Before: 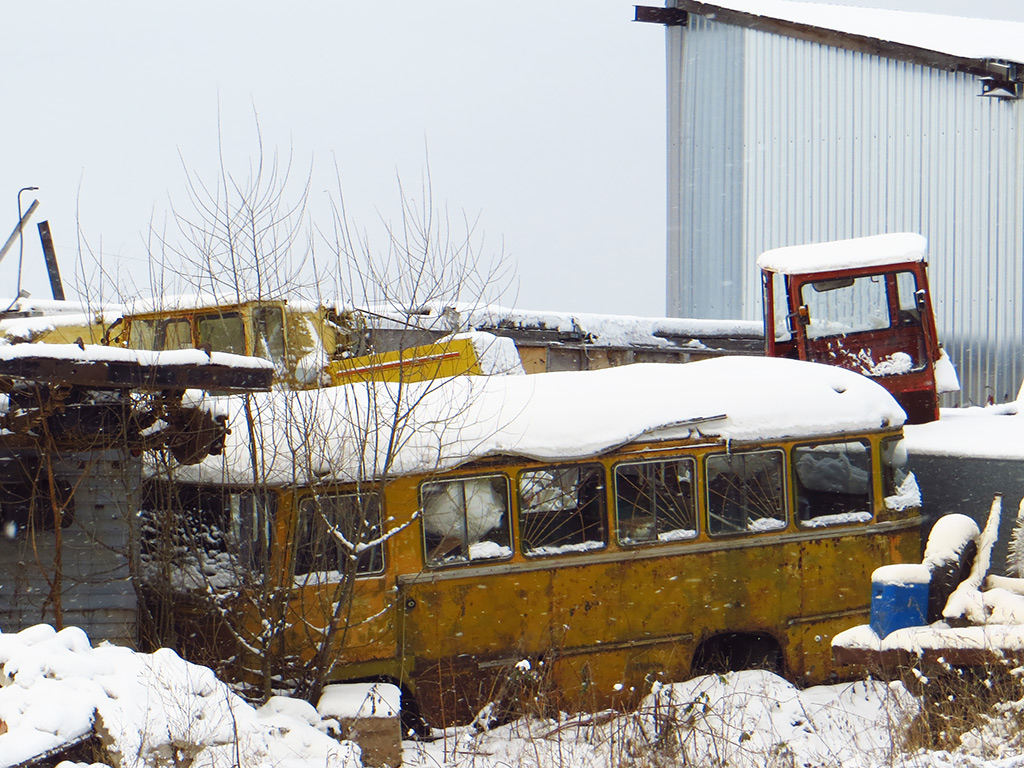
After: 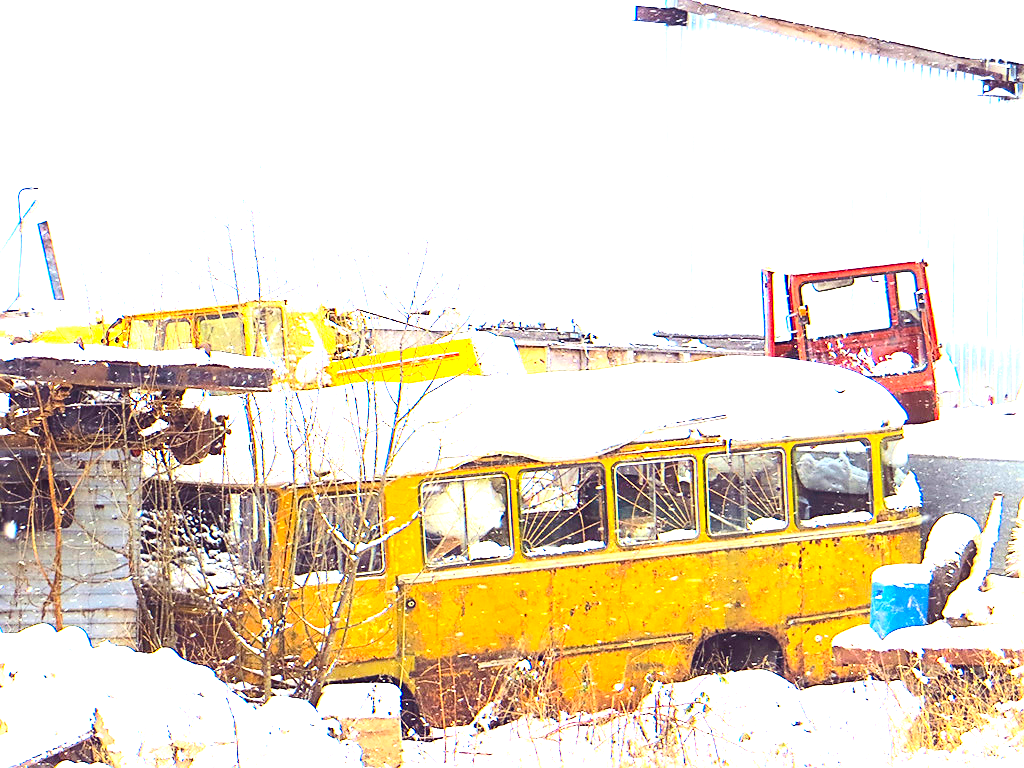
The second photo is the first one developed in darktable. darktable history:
exposure: black level correction 0.001, exposure 2.688 EV, compensate exposure bias true, compensate highlight preservation false
sharpen: on, module defaults
contrast brightness saturation: contrast 0.234, brightness 0.112, saturation 0.292
